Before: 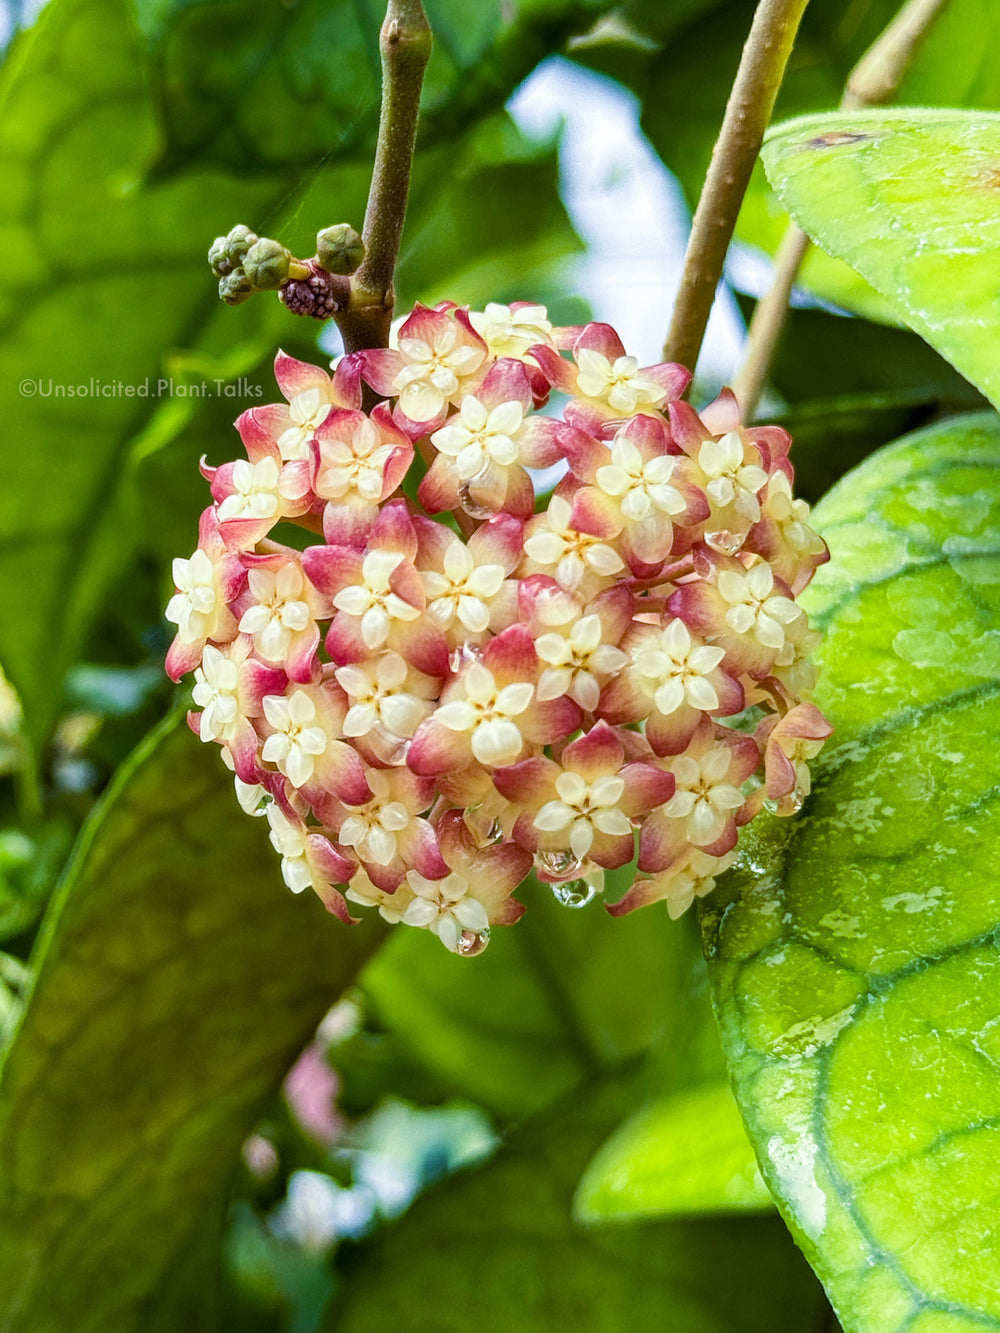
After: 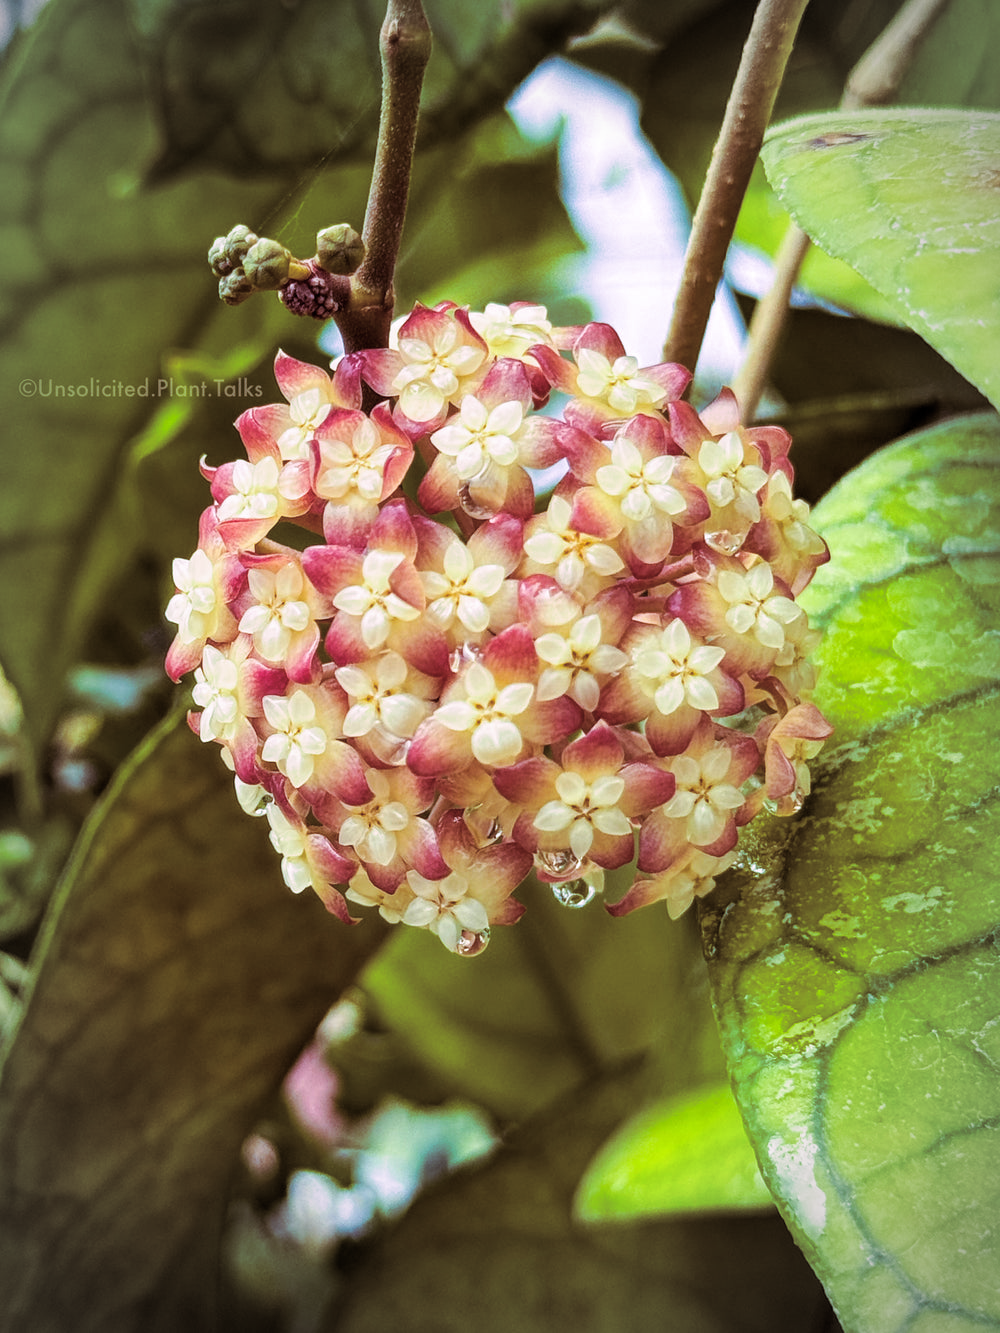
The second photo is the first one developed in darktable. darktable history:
vignetting: automatic ratio true
split-toning: highlights › hue 298.8°, highlights › saturation 0.73, compress 41.76%
